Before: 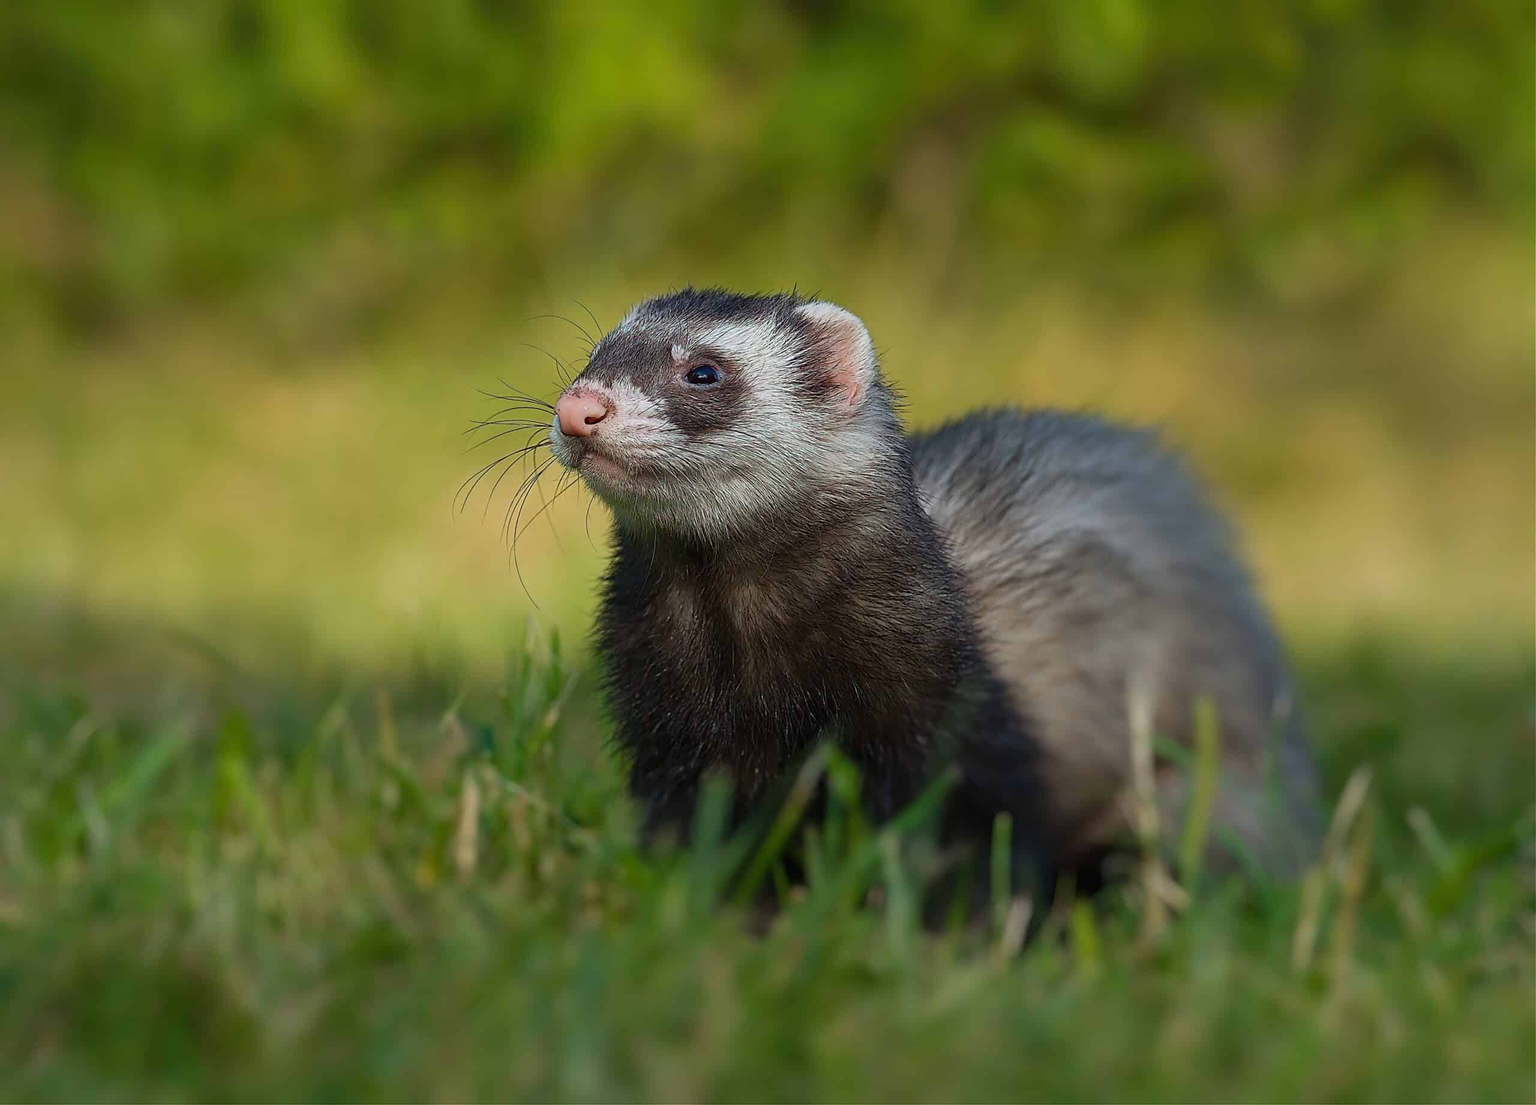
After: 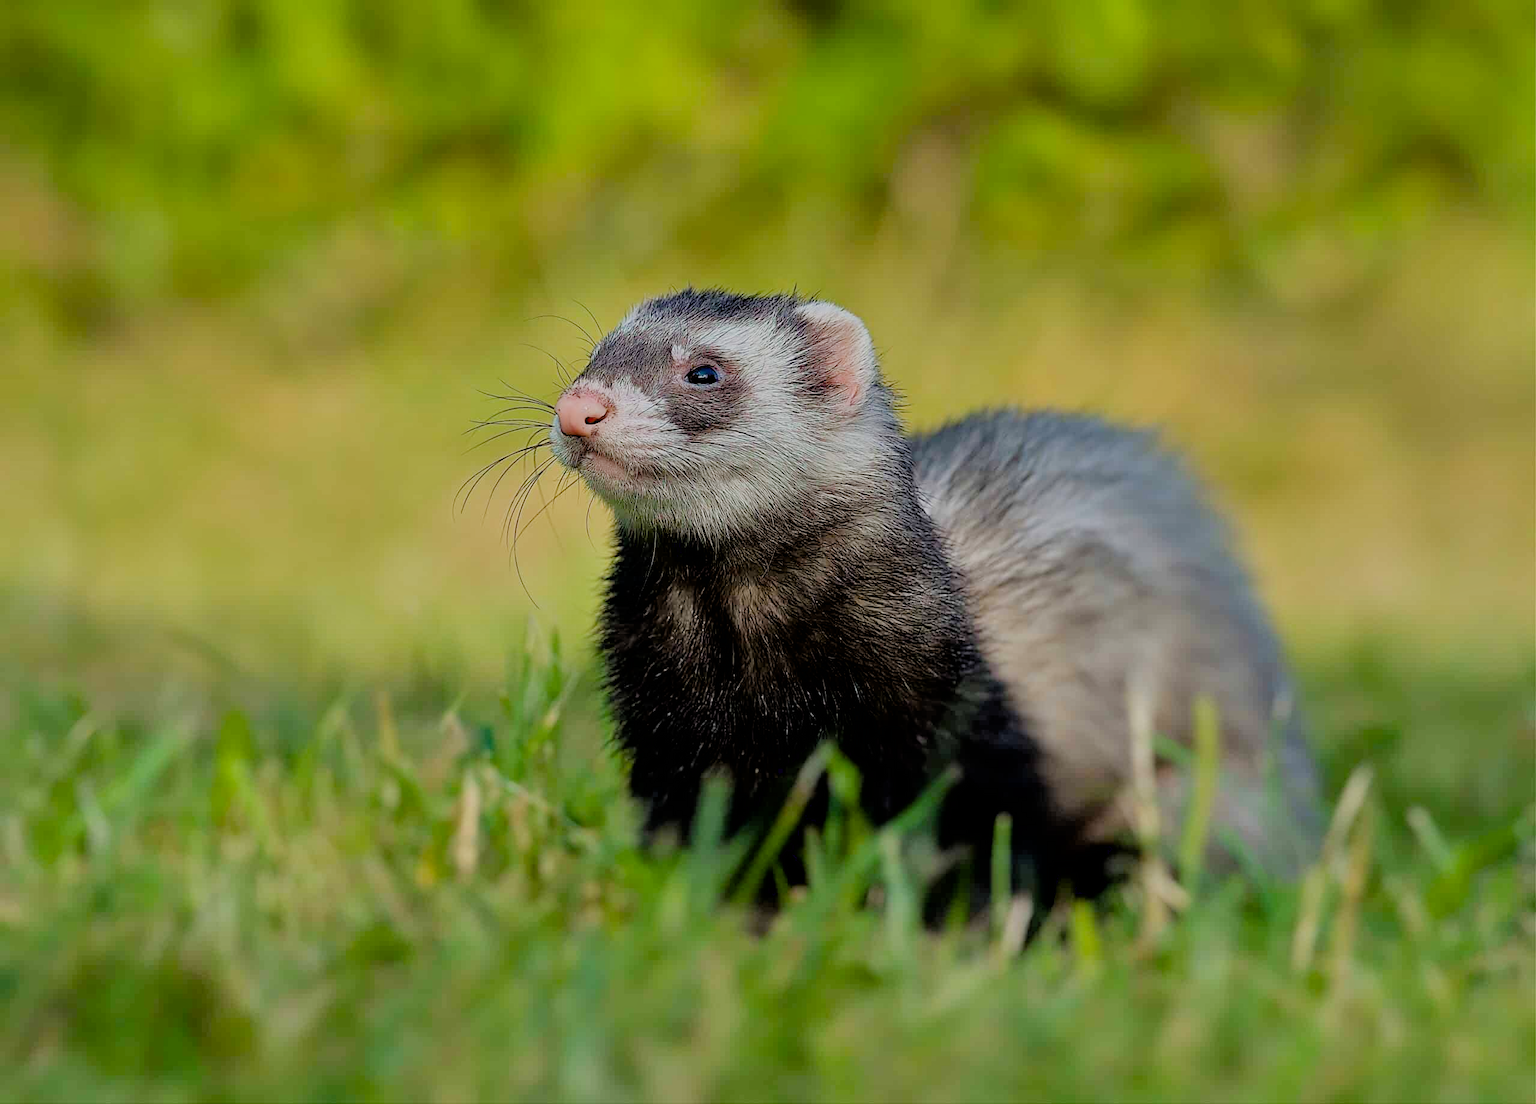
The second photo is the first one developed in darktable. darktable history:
exposure: black level correction 0.006, exposure -0.219 EV, compensate exposure bias true, compensate highlight preservation false
filmic rgb: black relative exposure -7.65 EV, white relative exposure 4.56 EV, hardness 3.61
tone equalizer: -7 EV 0.153 EV, -6 EV 0.616 EV, -5 EV 1.13 EV, -4 EV 1.33 EV, -3 EV 1.16 EV, -2 EV 0.6 EV, -1 EV 0.163 EV, mask exposure compensation -0.515 EV
